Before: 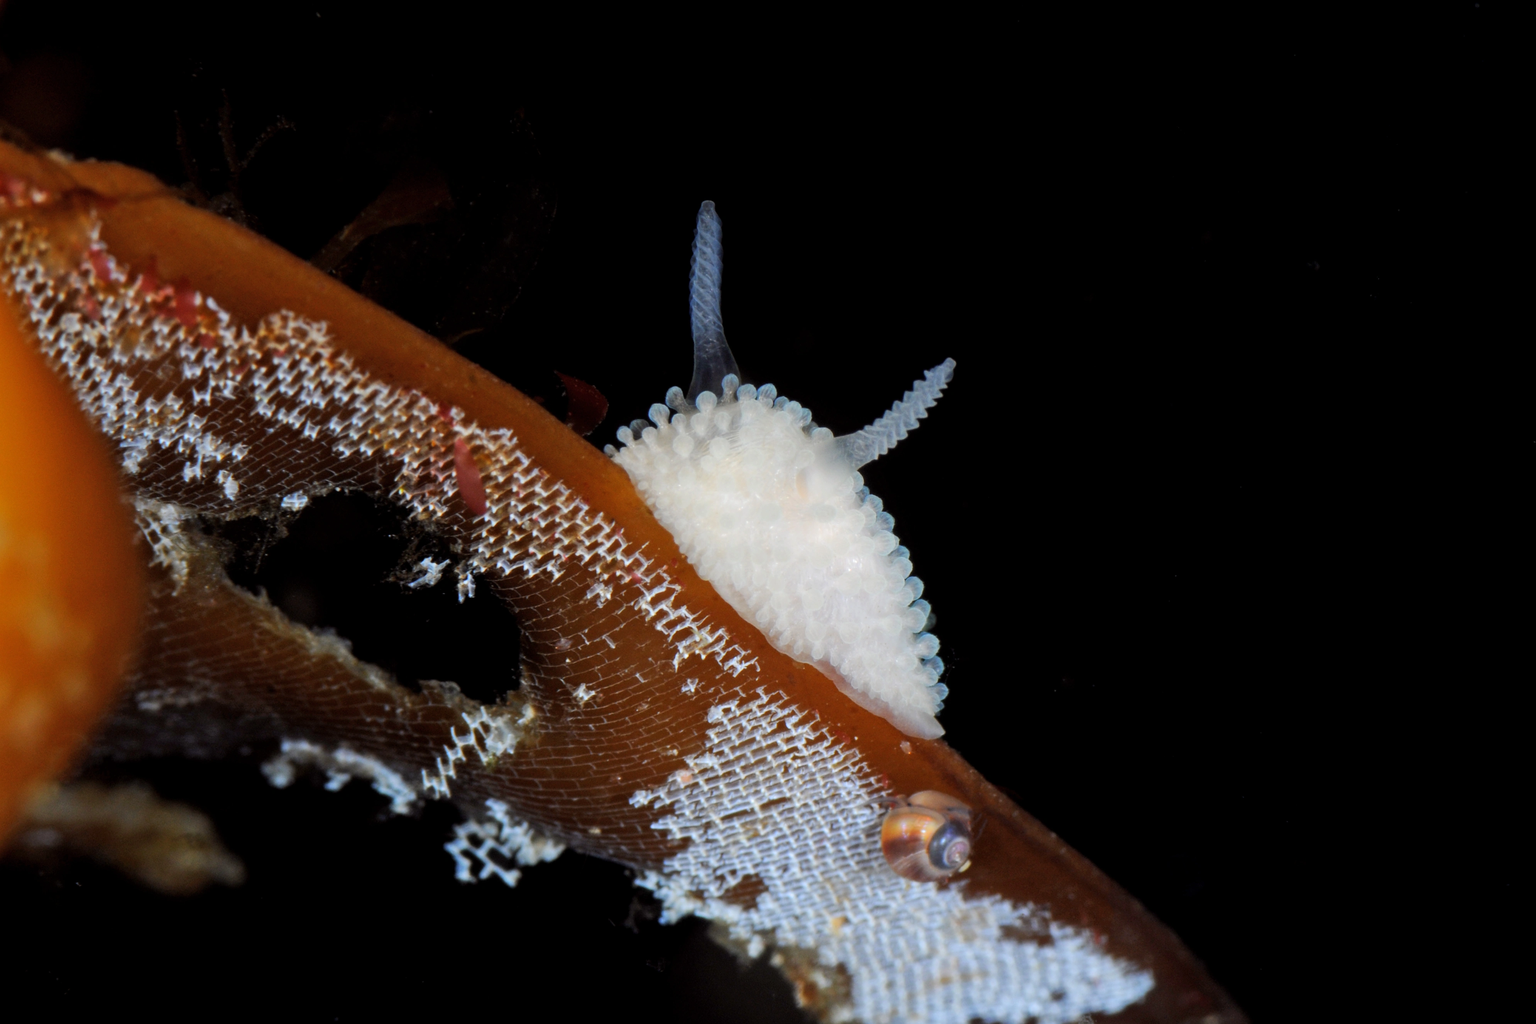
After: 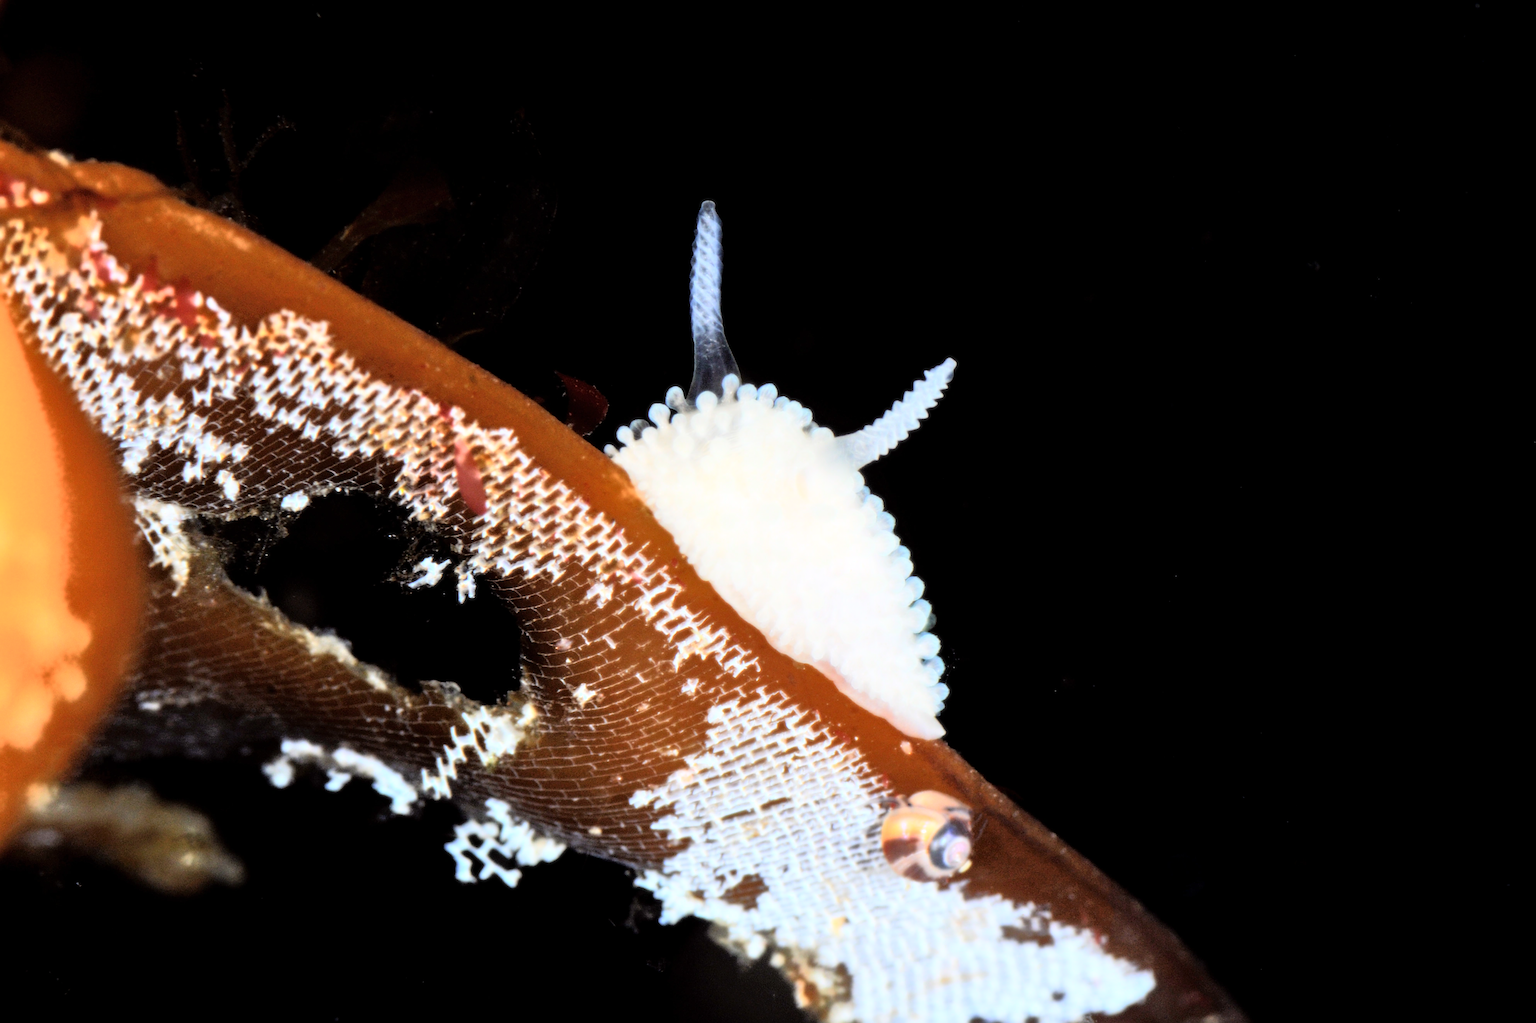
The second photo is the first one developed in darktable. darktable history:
sharpen: on, module defaults
bloom: size 0%, threshold 54.82%, strength 8.31%
tone equalizer: -7 EV 0.15 EV, -6 EV 0.6 EV, -5 EV 1.15 EV, -4 EV 1.33 EV, -3 EV 1.15 EV, -2 EV 0.6 EV, -1 EV 0.15 EV, mask exposure compensation -0.5 EV
